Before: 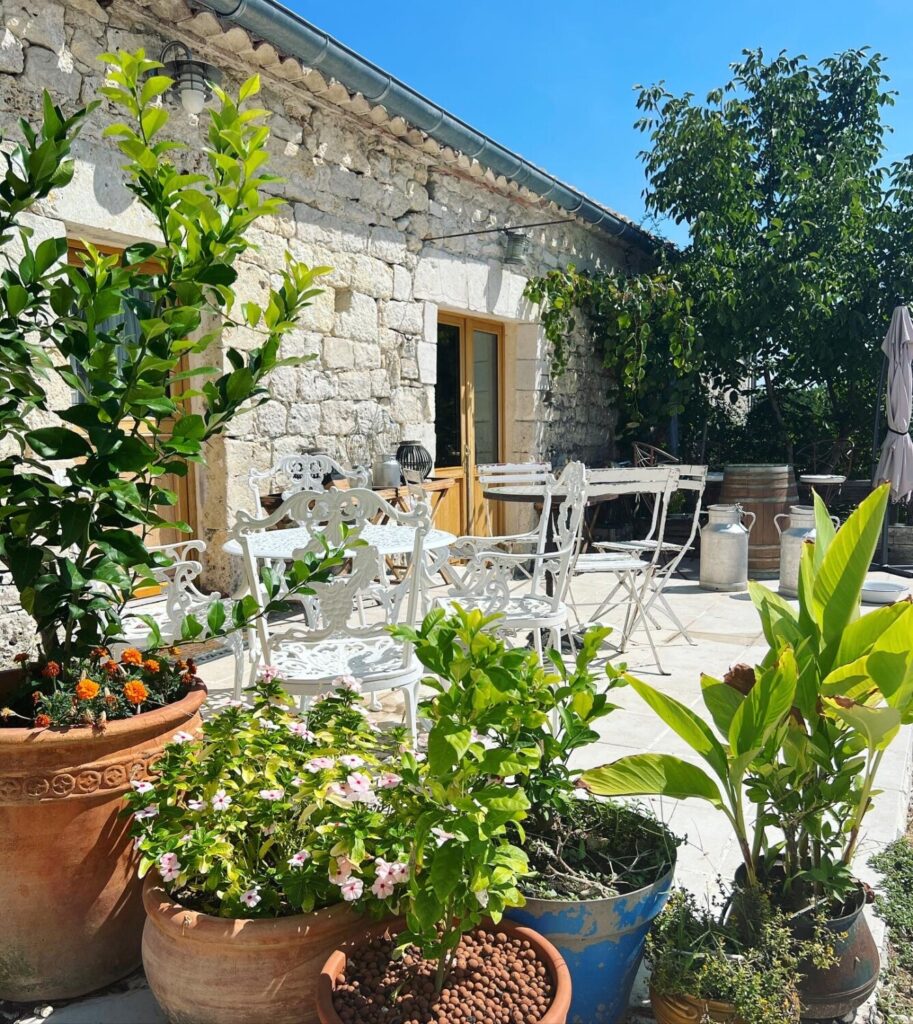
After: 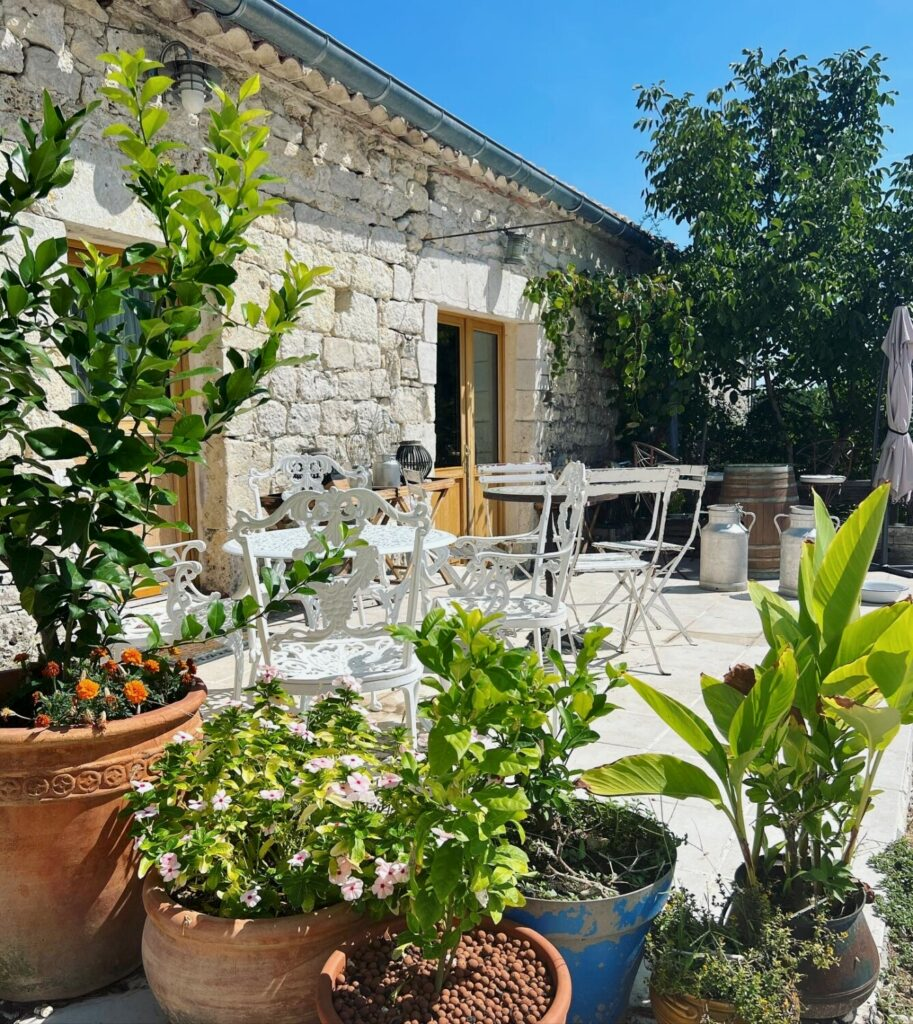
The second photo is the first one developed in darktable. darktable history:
contrast equalizer: octaves 7, y [[0.439, 0.44, 0.442, 0.457, 0.493, 0.498], [0.5 ×6], [0.5 ×6], [0 ×6], [0 ×6]], mix -0.201
exposure: exposure -0.158 EV, compensate highlight preservation false
